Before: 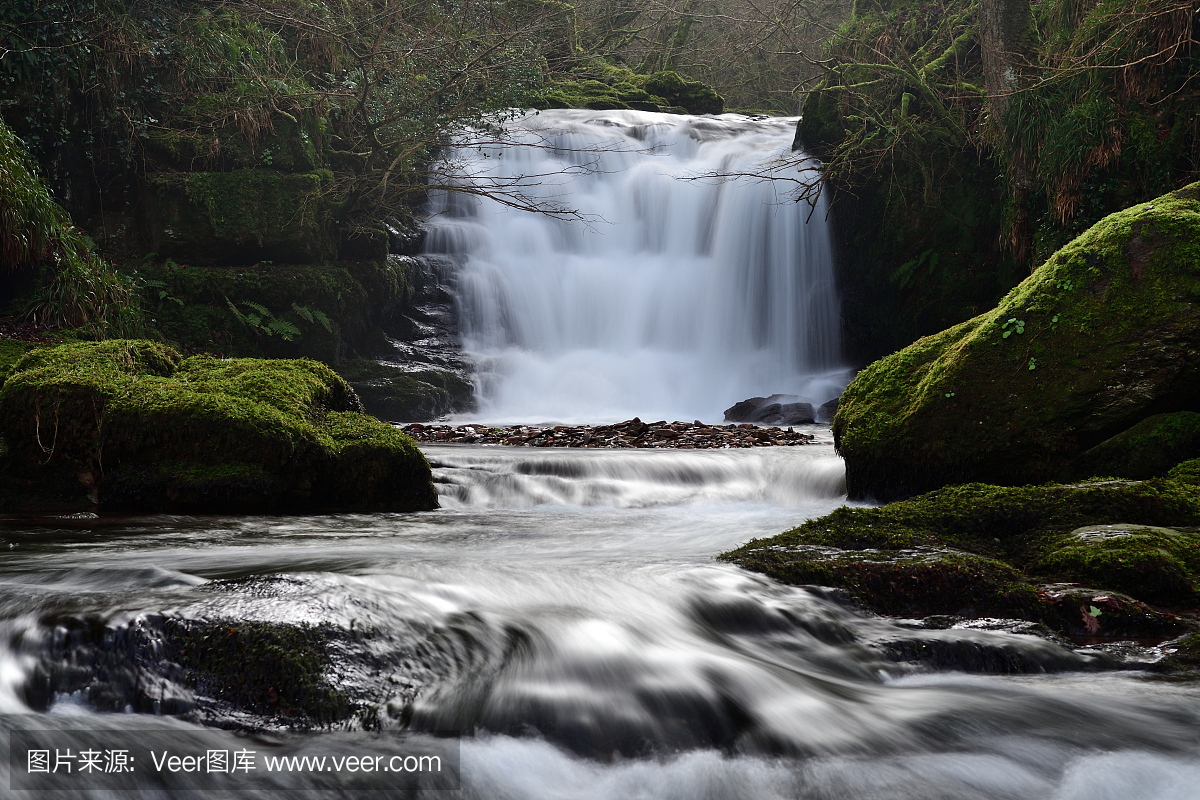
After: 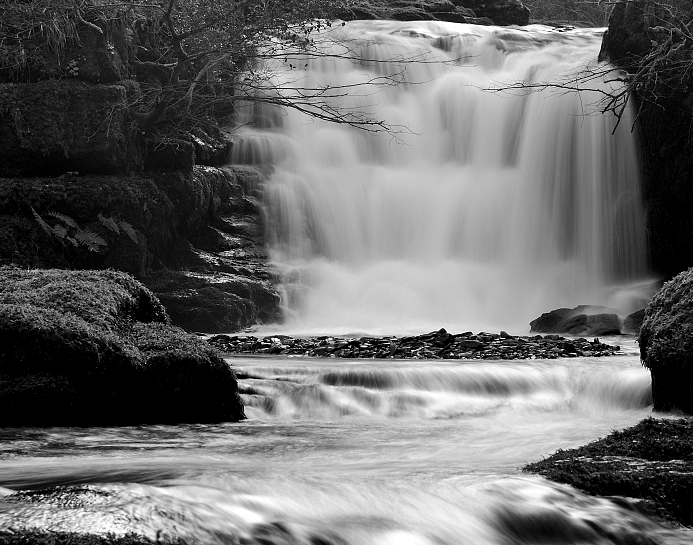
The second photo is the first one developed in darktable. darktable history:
crop: left 16.202%, top 11.208%, right 26.045%, bottom 20.557%
monochrome: size 3.1
exposure: black level correction 0.005, exposure 0.014 EV, compensate highlight preservation false
